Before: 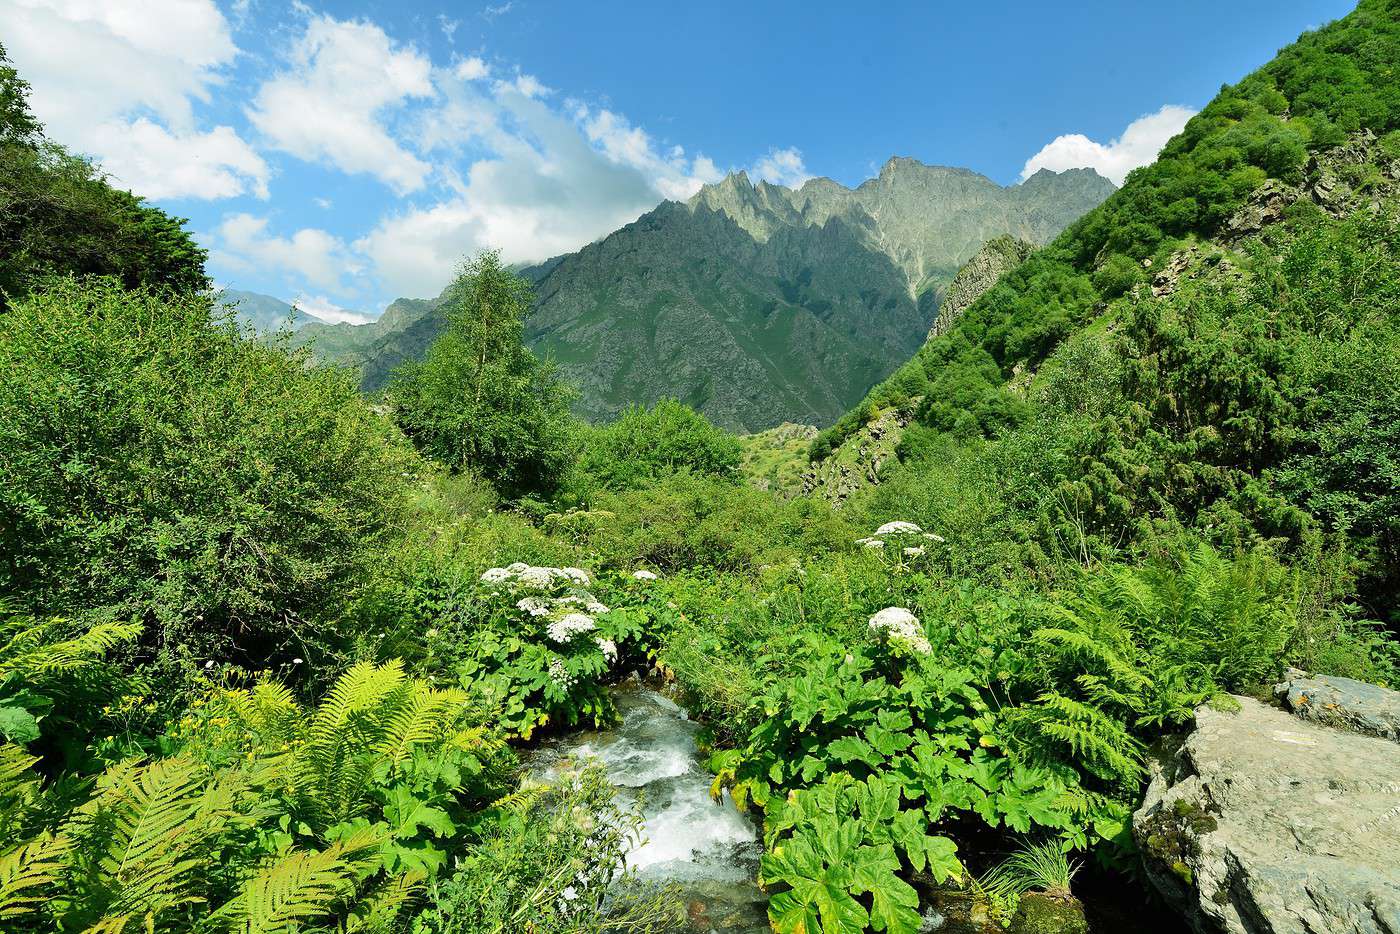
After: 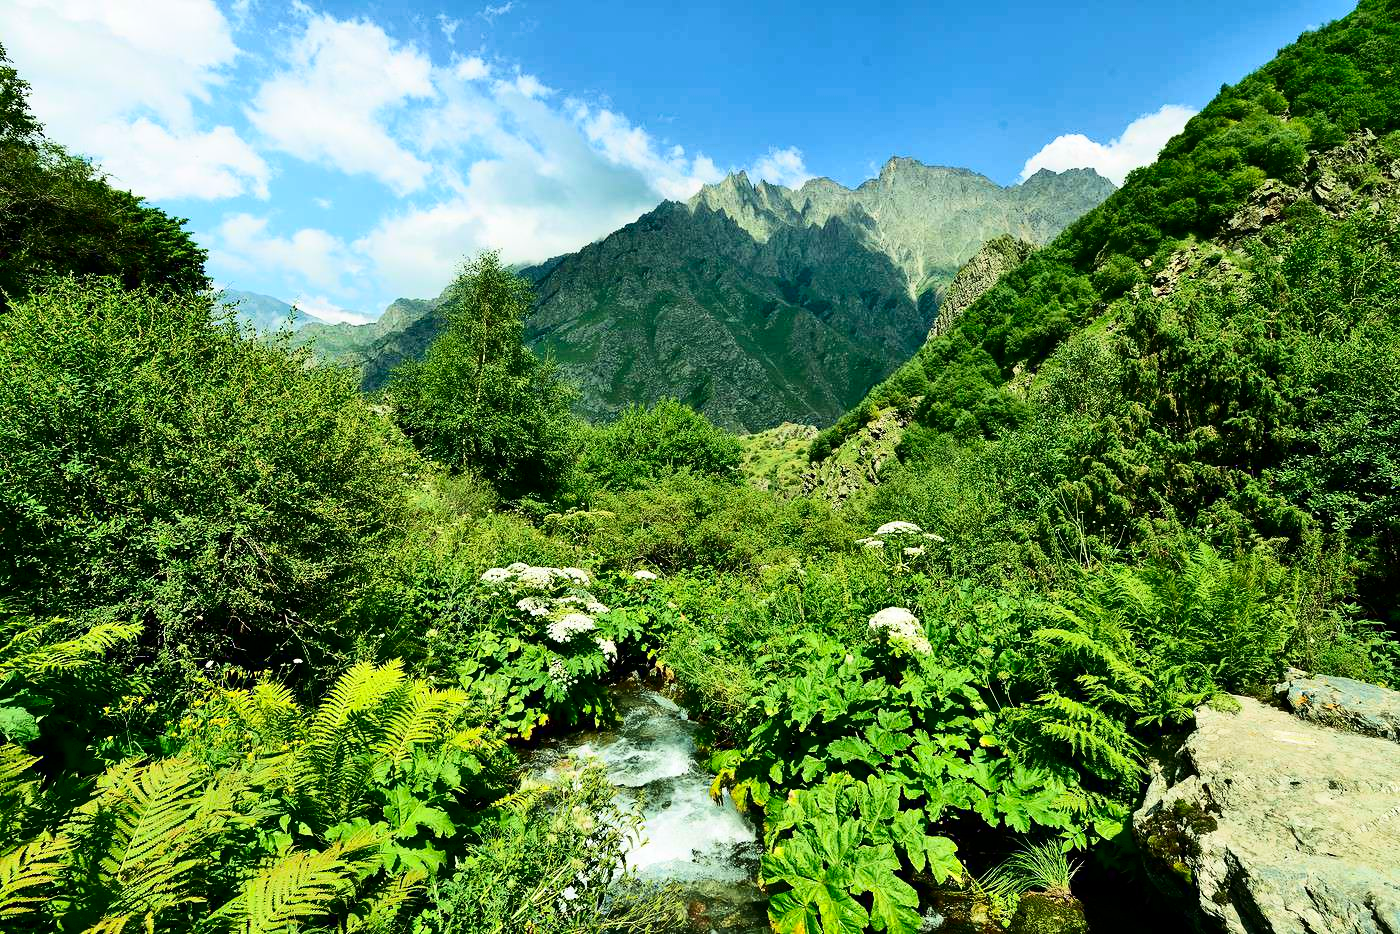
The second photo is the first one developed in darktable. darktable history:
velvia: on, module defaults
contrast brightness saturation: contrast 0.314, brightness -0.069, saturation 0.166
